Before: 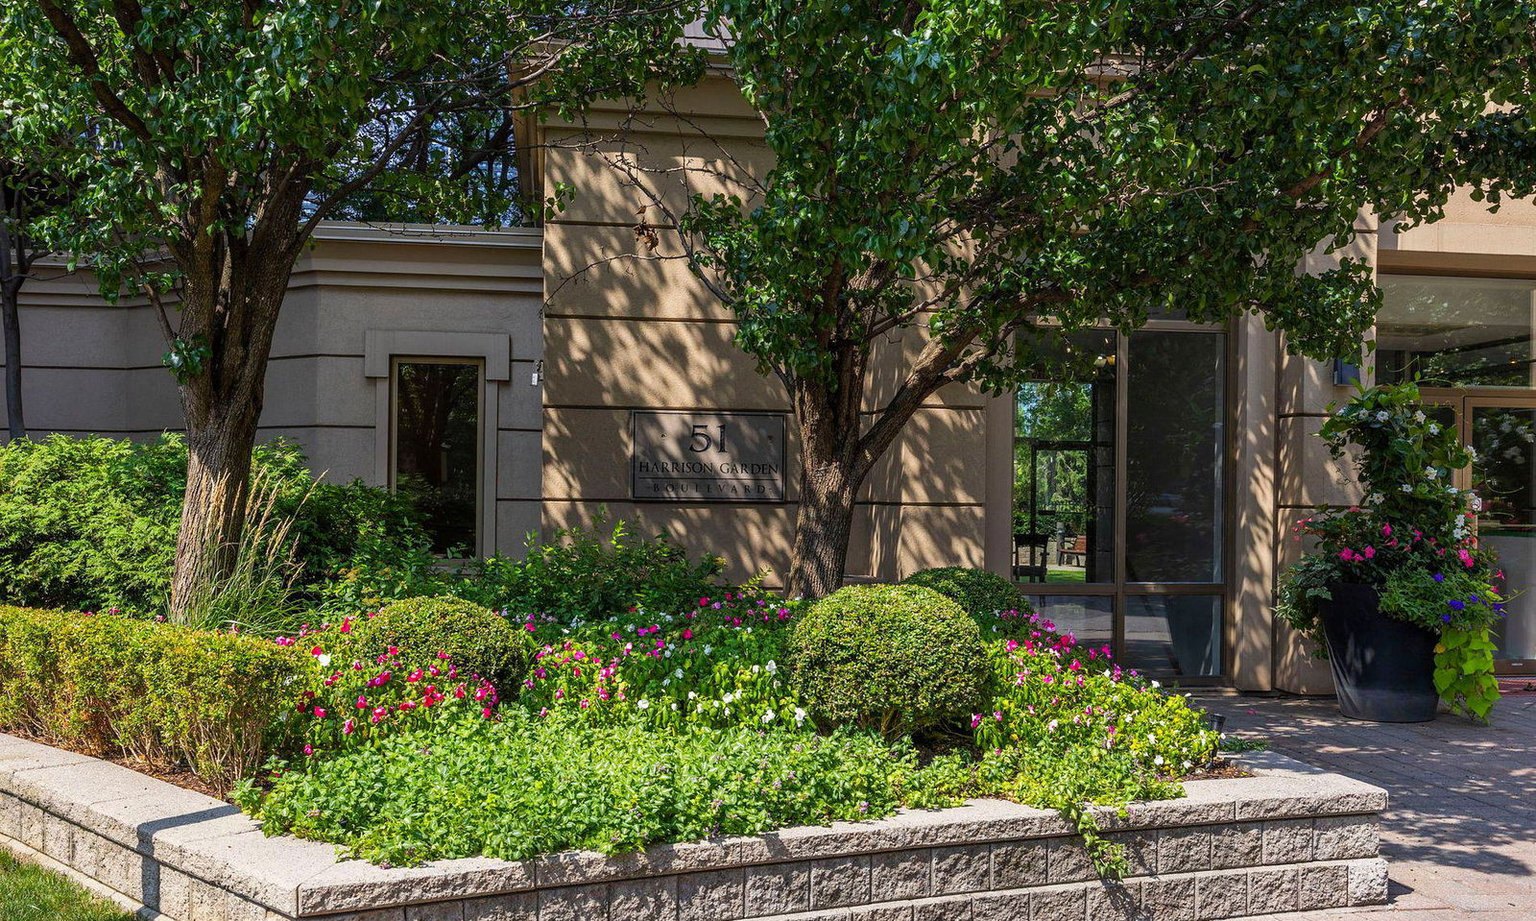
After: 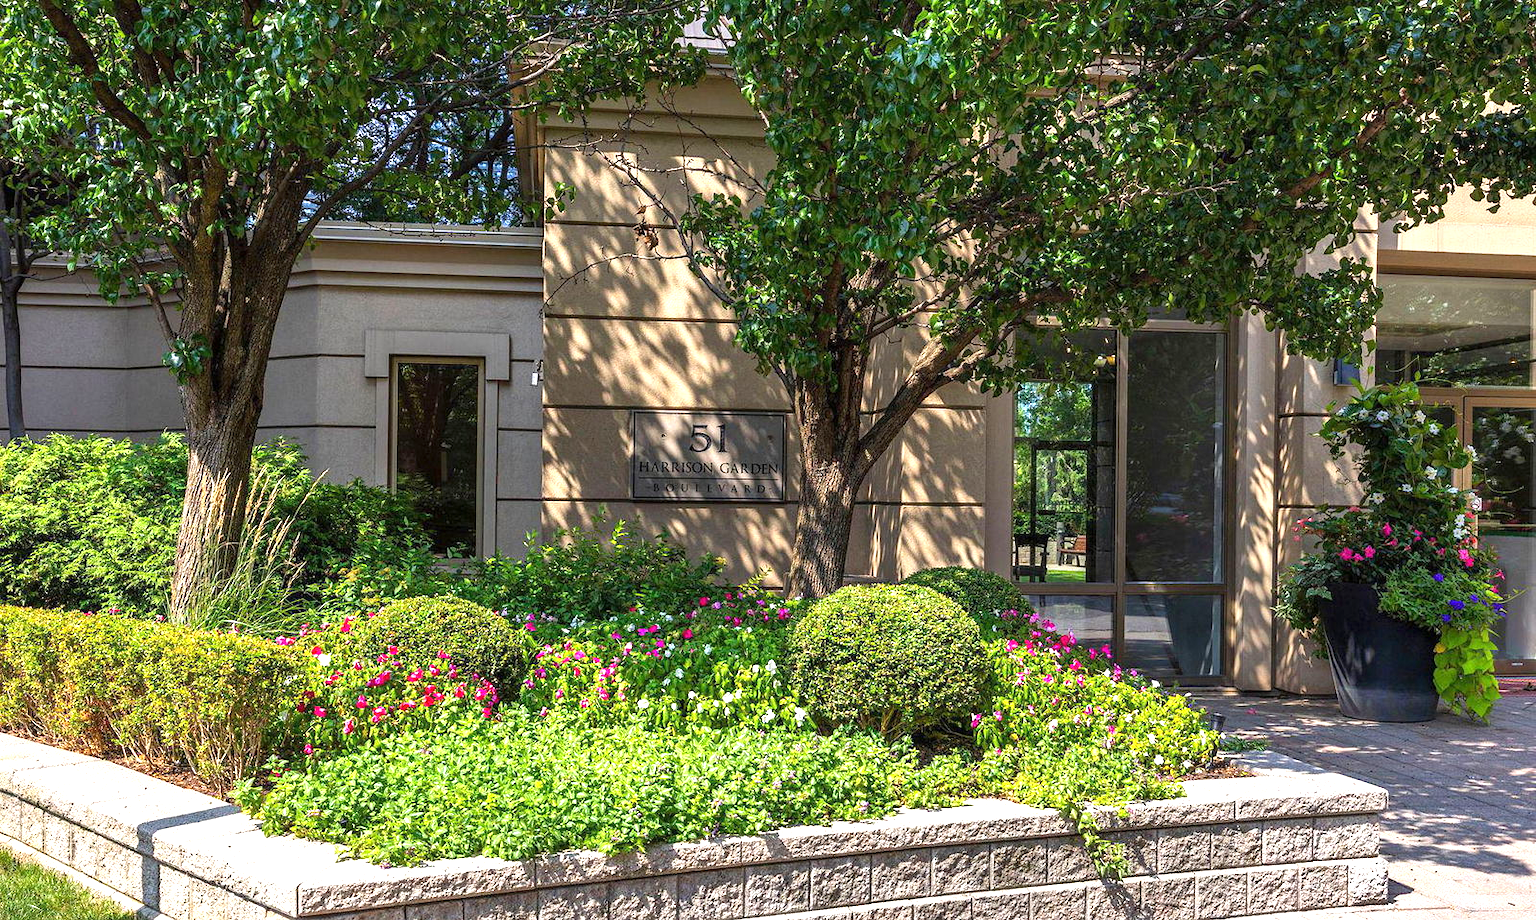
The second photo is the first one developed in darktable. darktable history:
exposure: exposure 0.947 EV, compensate highlight preservation false
